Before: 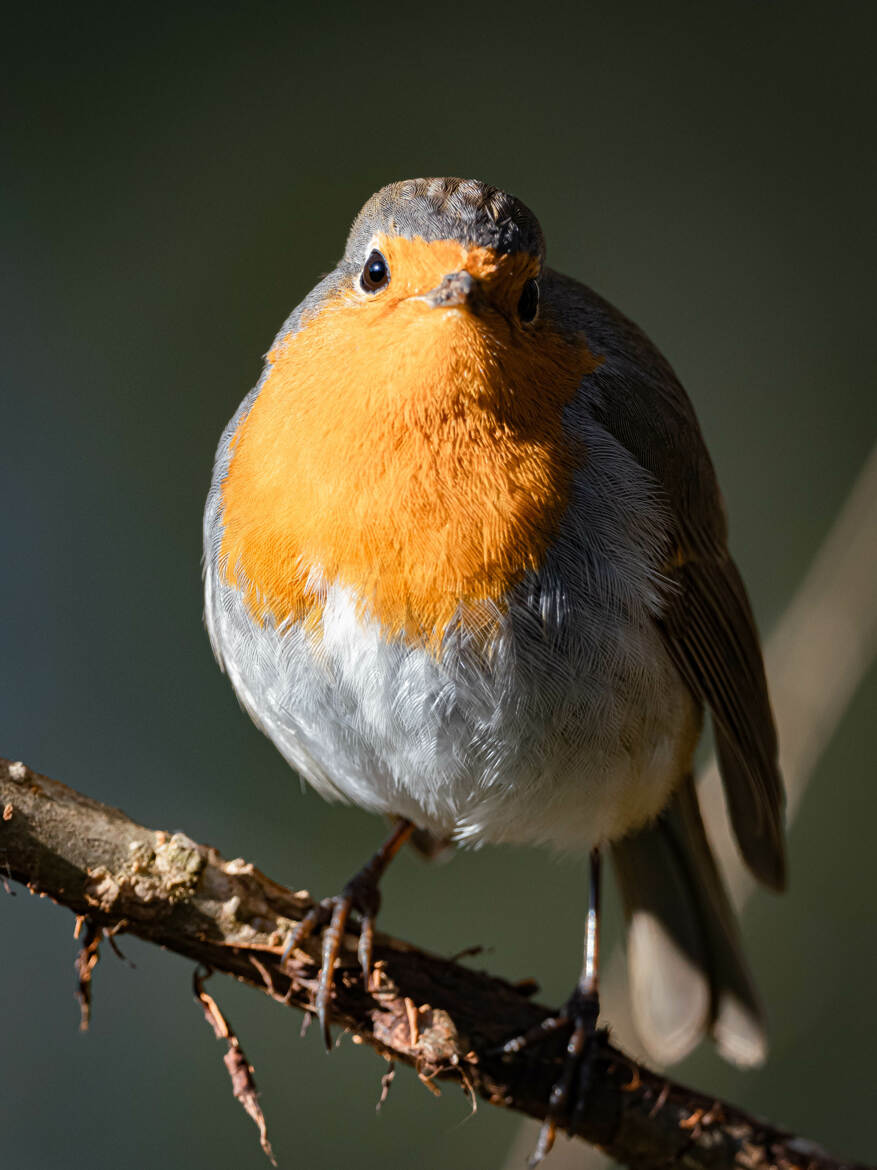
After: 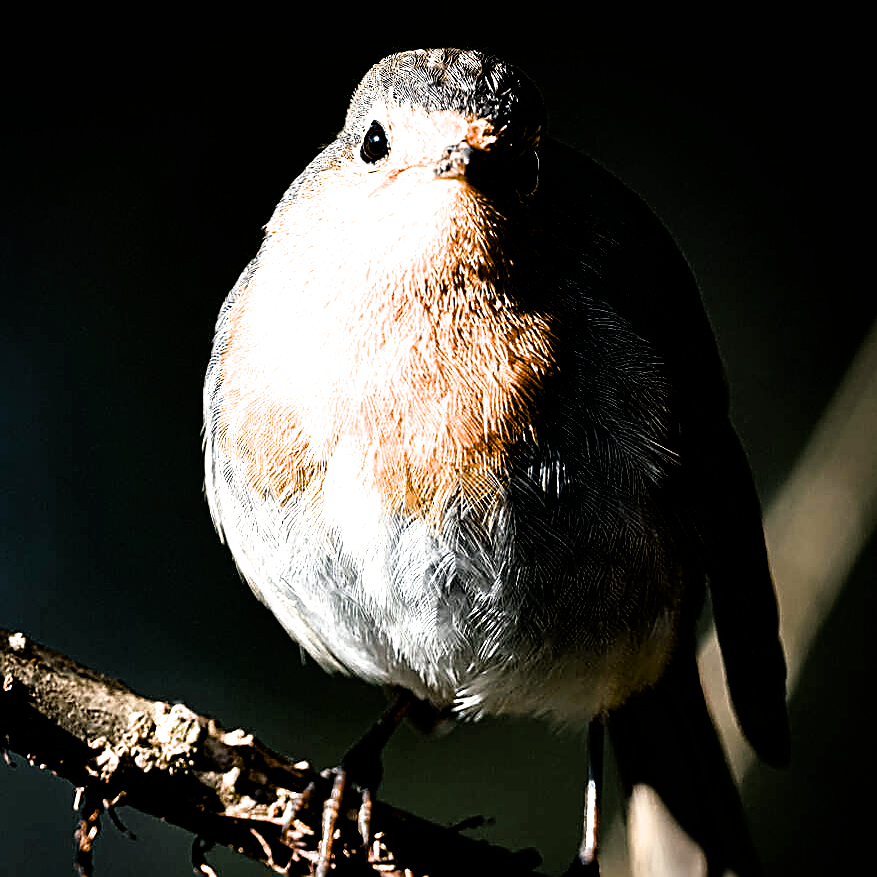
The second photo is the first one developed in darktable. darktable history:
crop: top 11.038%, bottom 13.962%
sharpen: radius 1.685, amount 1.294
white balance: emerald 1
color balance rgb: shadows lift › chroma 2.79%, shadows lift › hue 190.66°, power › hue 171.85°, highlights gain › chroma 2.16%, highlights gain › hue 75.26°, global offset › luminance -0.51%, perceptual saturation grading › highlights -33.8%, perceptual saturation grading › mid-tones 14.98%, perceptual saturation grading › shadows 48.43%, perceptual brilliance grading › highlights 15.68%, perceptual brilliance grading › mid-tones 6.62%, perceptual brilliance grading › shadows -14.98%, global vibrance 11.32%, contrast 5.05%
filmic rgb: black relative exposure -3.63 EV, white relative exposure 2.16 EV, hardness 3.62
